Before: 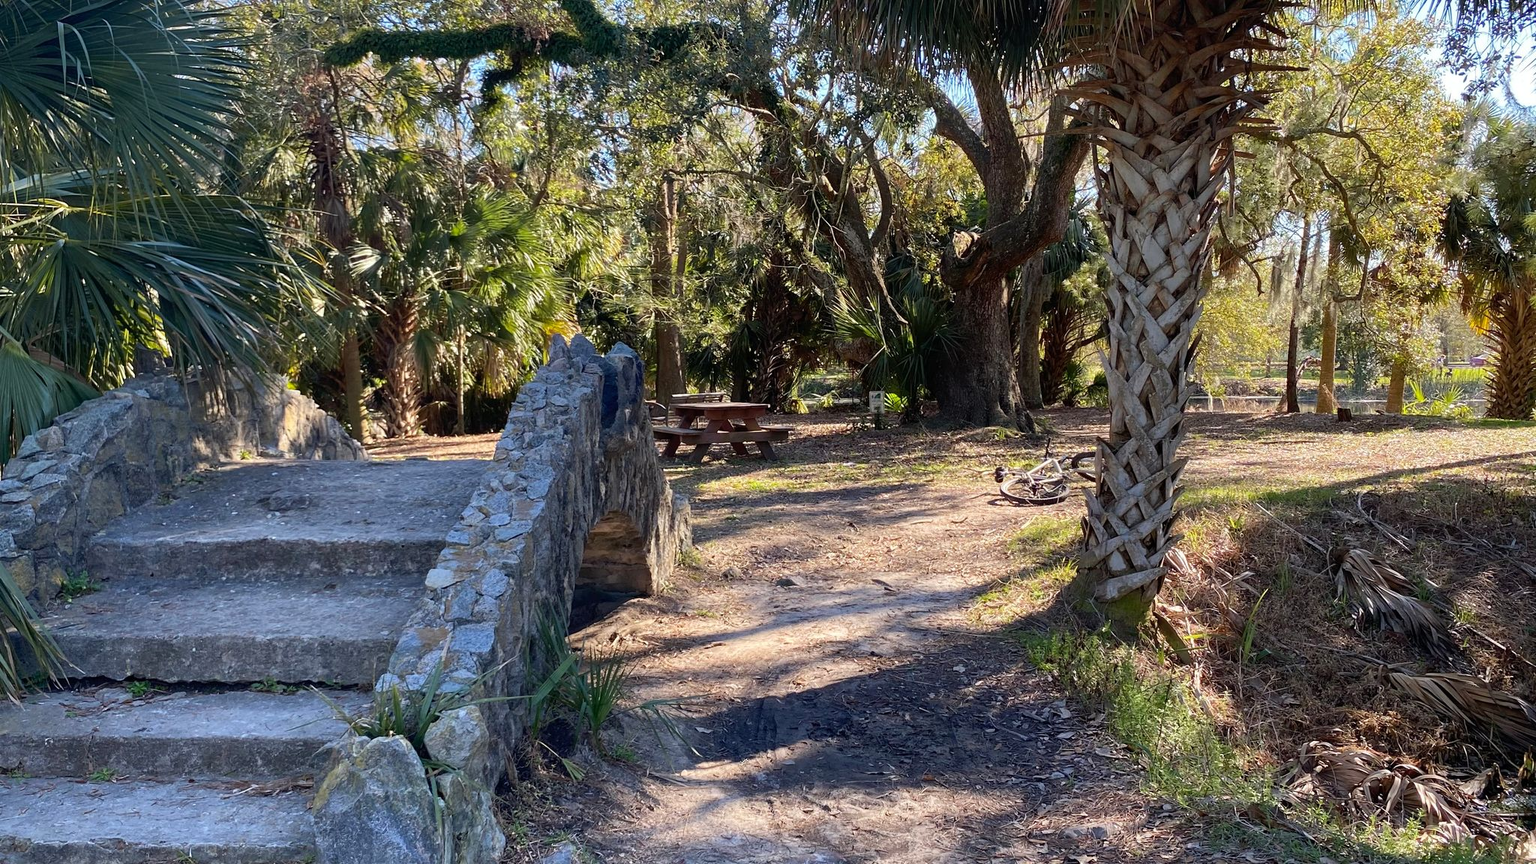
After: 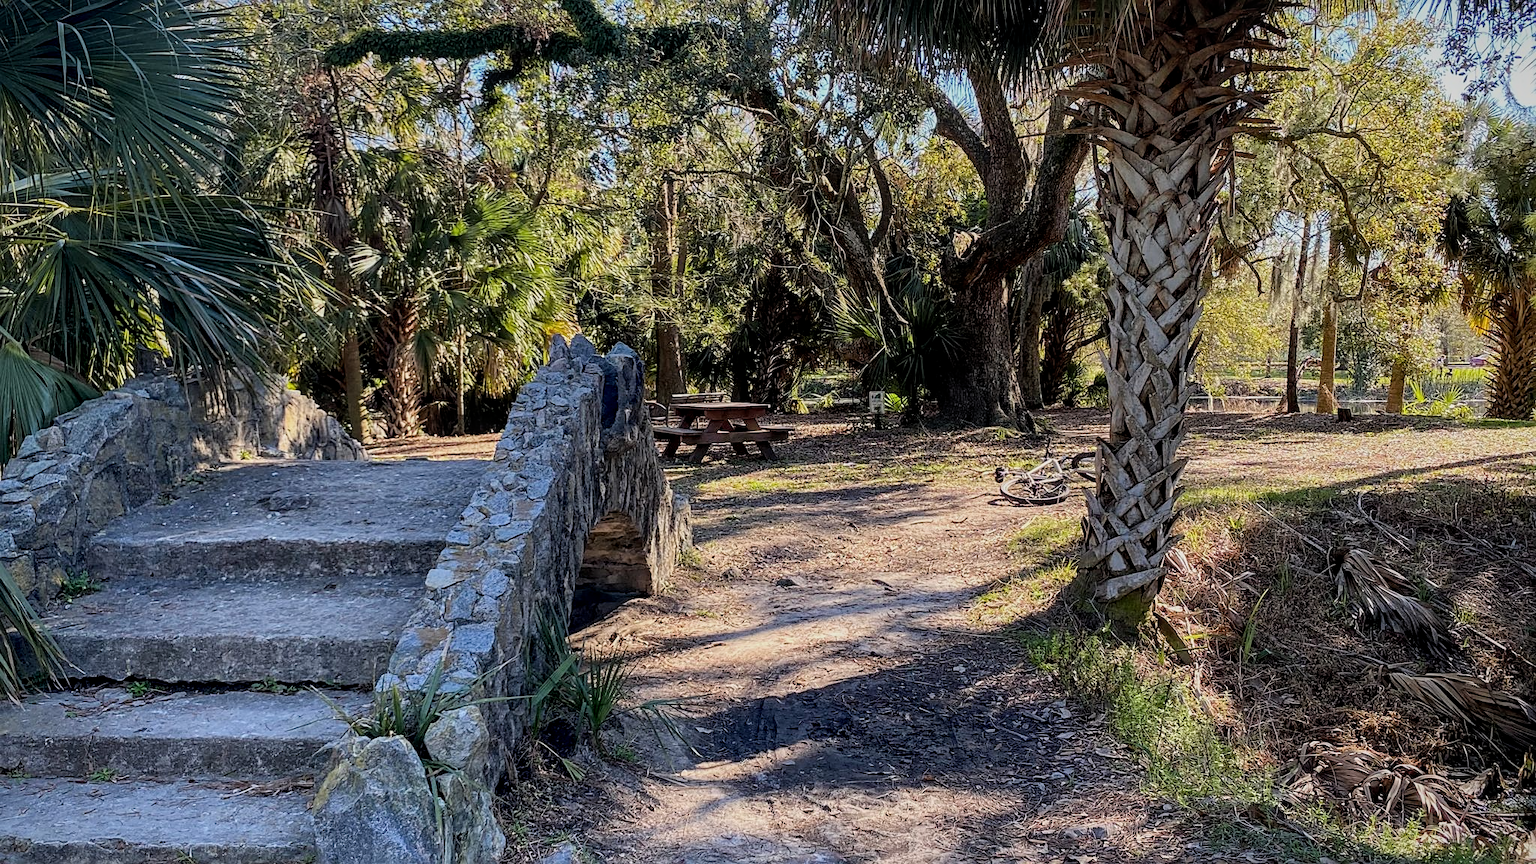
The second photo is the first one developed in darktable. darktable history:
filmic rgb: black relative exposure -8.01 EV, white relative exposure 3.92 EV, hardness 4.25, color science v6 (2022)
sharpen: on, module defaults
local contrast: on, module defaults
vignetting: fall-off start 97.62%, fall-off radius 100.06%, brightness -0.645, saturation -0.006, width/height ratio 1.372
